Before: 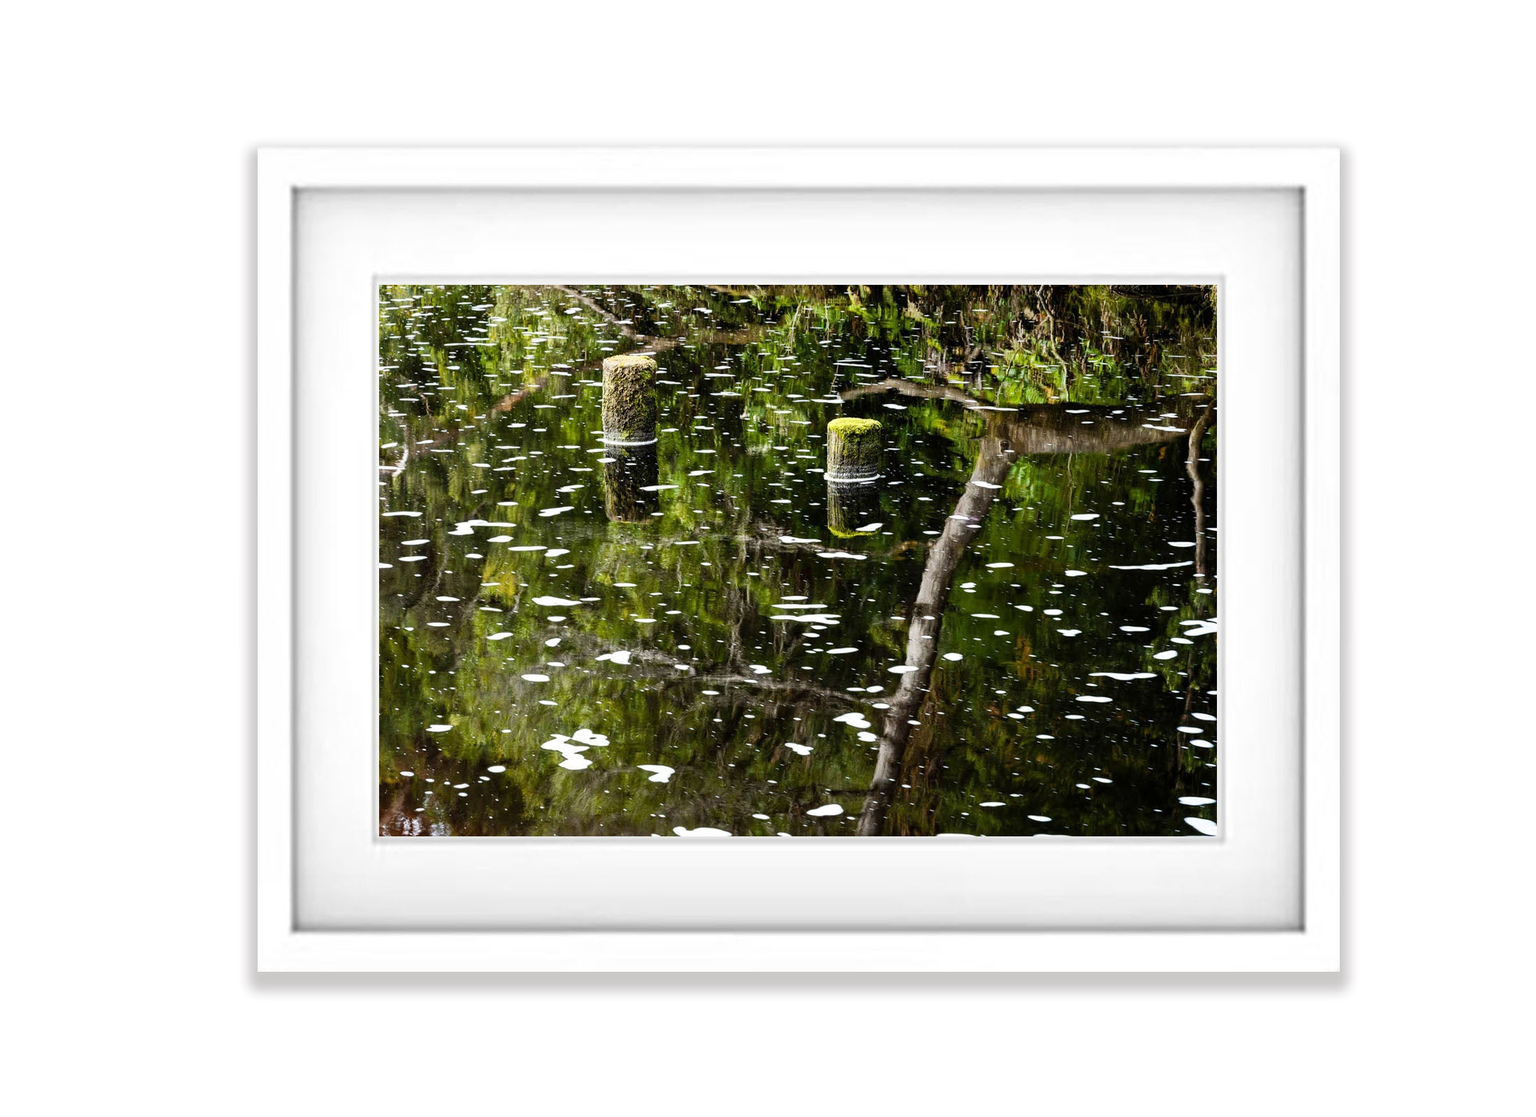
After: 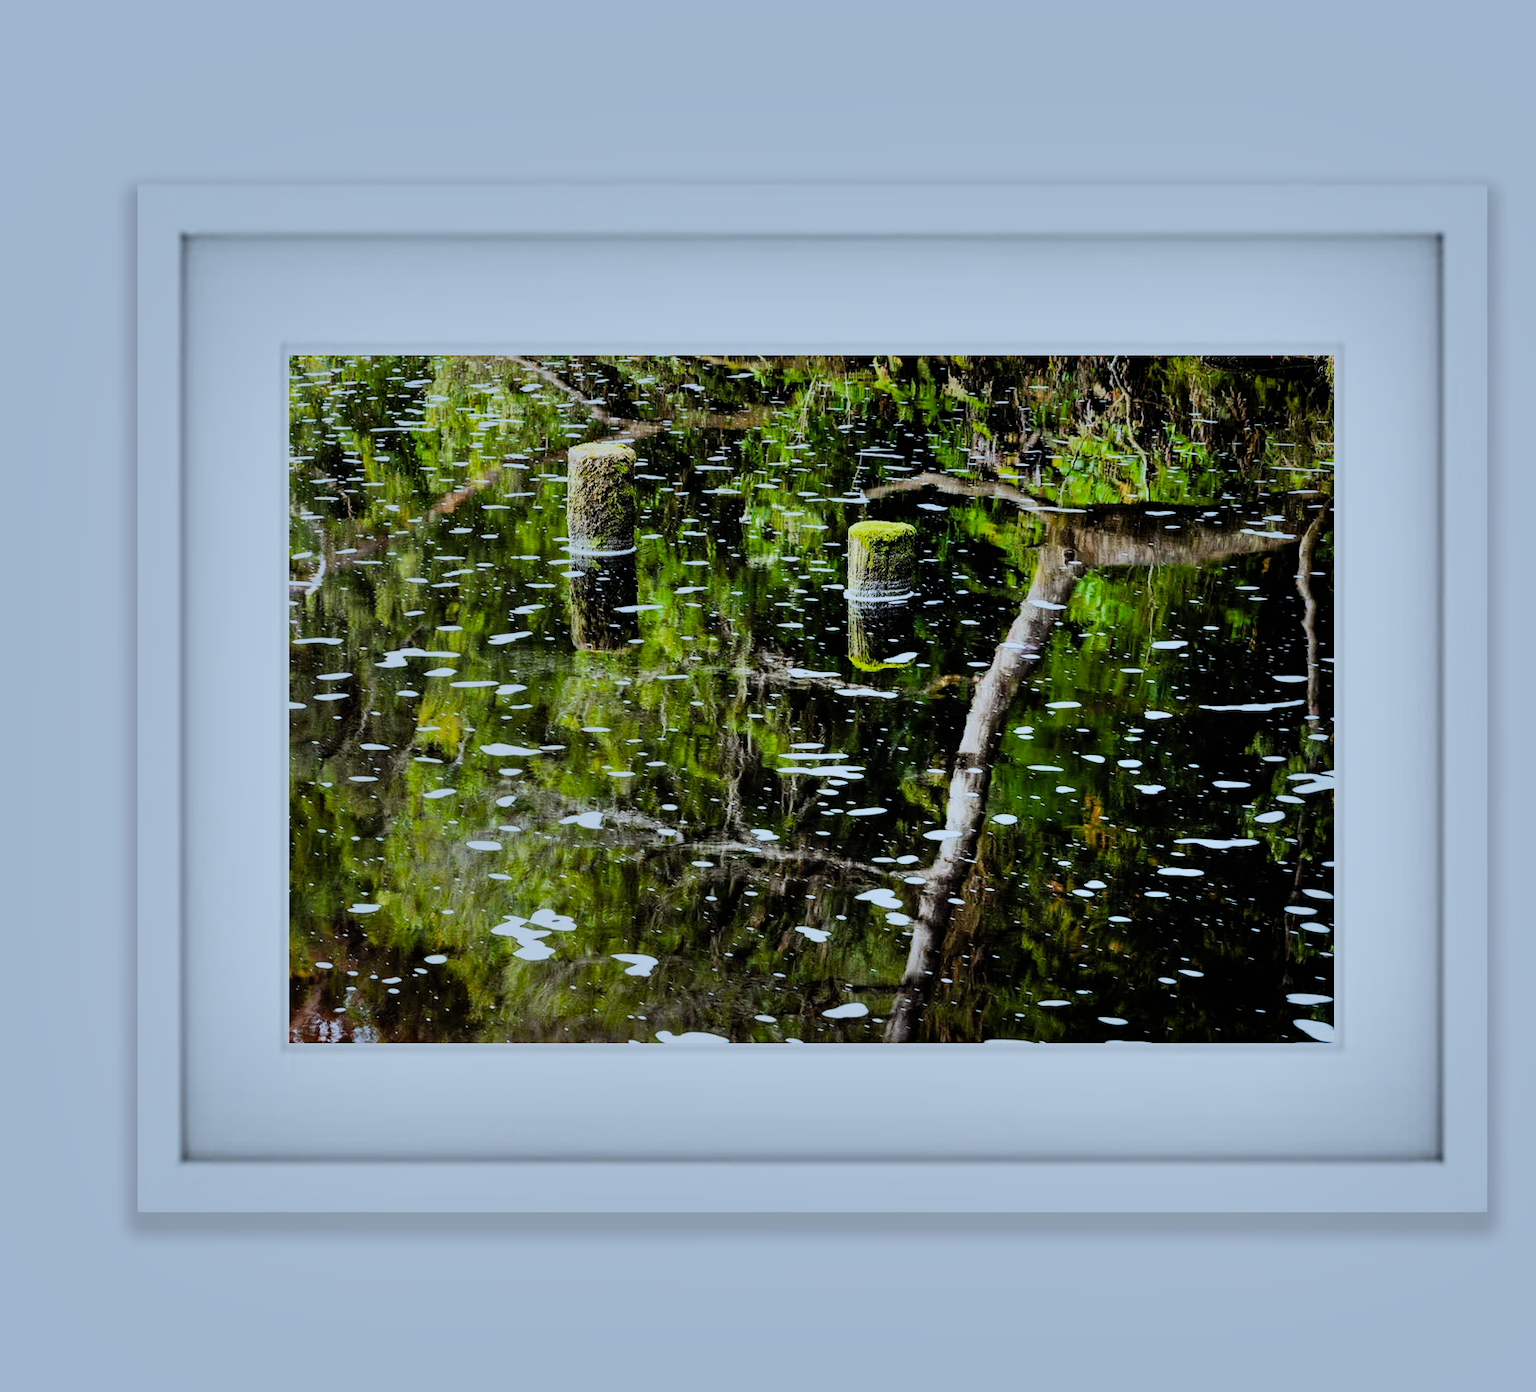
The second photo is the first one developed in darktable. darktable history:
crop and rotate: left 9.597%, right 10.195%
tone equalizer: on, module defaults
vibrance: vibrance 67%
filmic rgb: black relative exposure -7.15 EV, white relative exposure 5.36 EV, hardness 3.02, color science v6 (2022)
color calibration: output R [0.972, 0.068, -0.094, 0], output G [-0.178, 1.216, -0.086, 0], output B [0.095, -0.136, 0.98, 0], illuminant custom, x 0.371, y 0.381, temperature 4283.16 K
shadows and highlights: low approximation 0.01, soften with gaussian
